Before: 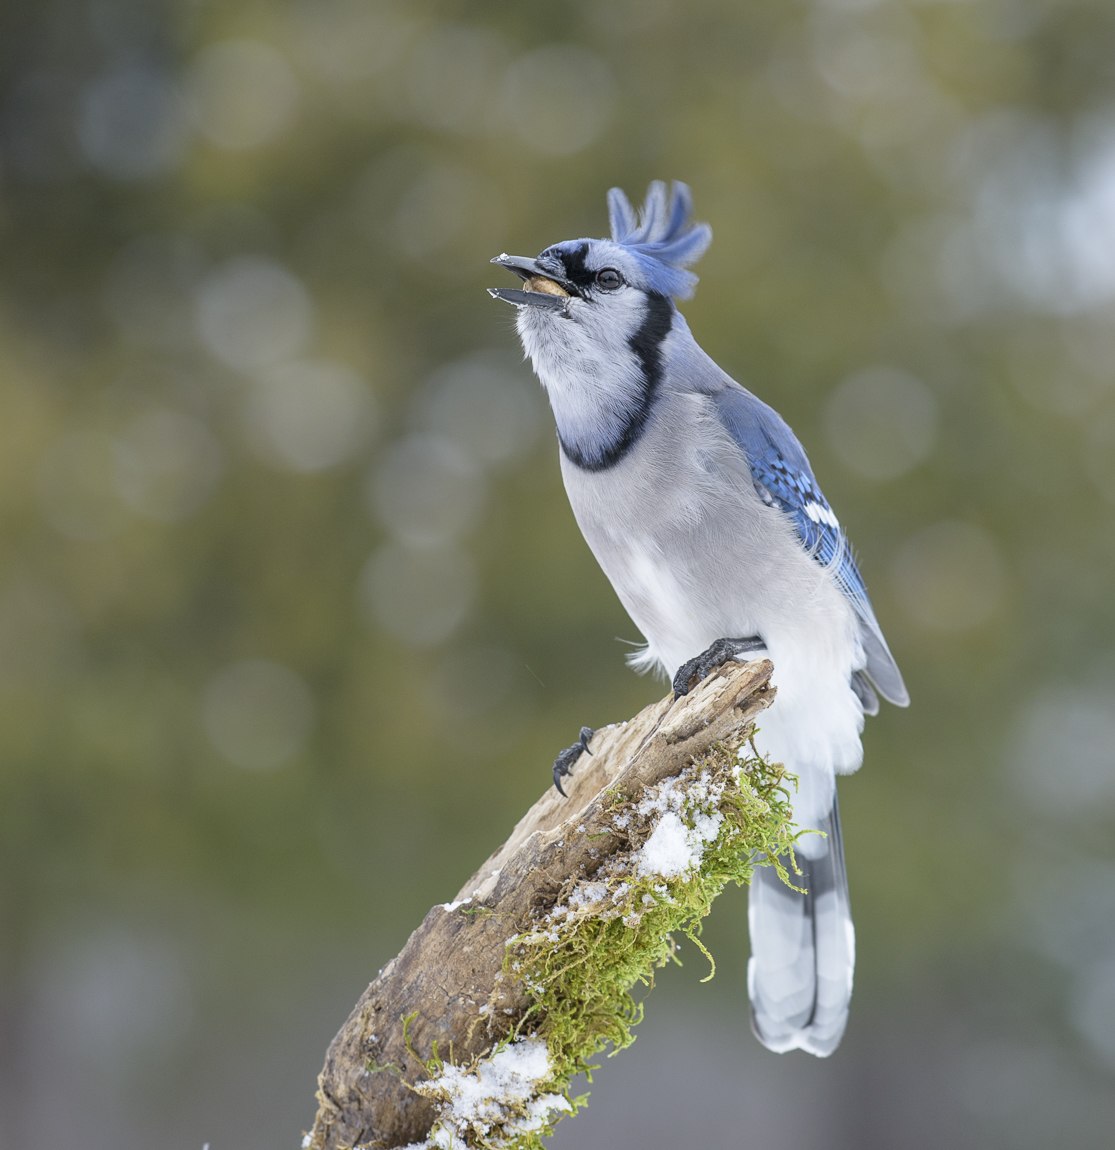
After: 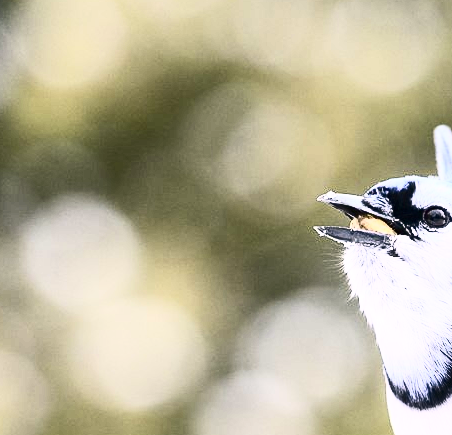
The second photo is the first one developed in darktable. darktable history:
crop: left 15.524%, top 5.45%, right 43.888%, bottom 56.663%
exposure: black level correction 0.001, exposure 0.5 EV, compensate exposure bias true, compensate highlight preservation false
color correction: highlights a* 3.41, highlights b* 1.72, saturation 1.24
contrast brightness saturation: contrast 0.911, brightness 0.2
